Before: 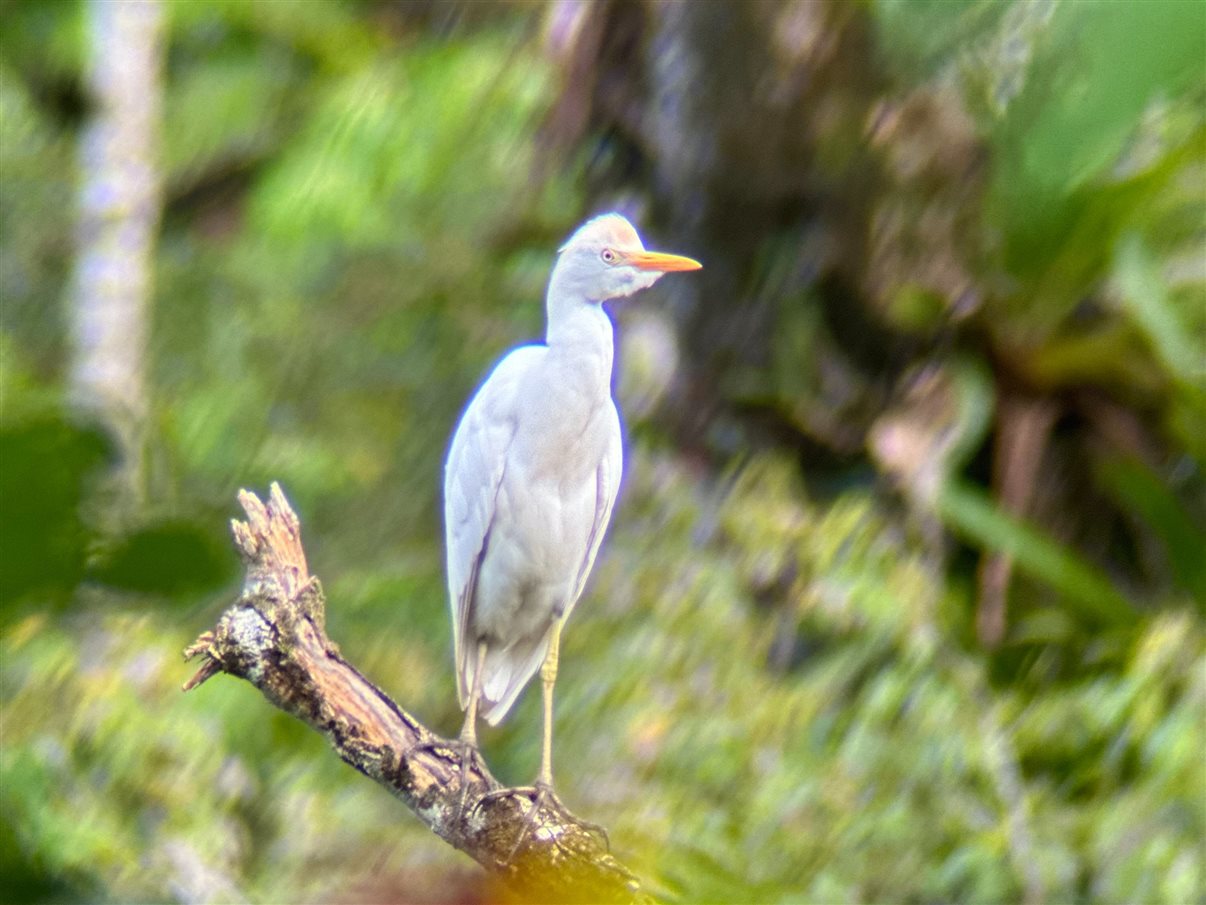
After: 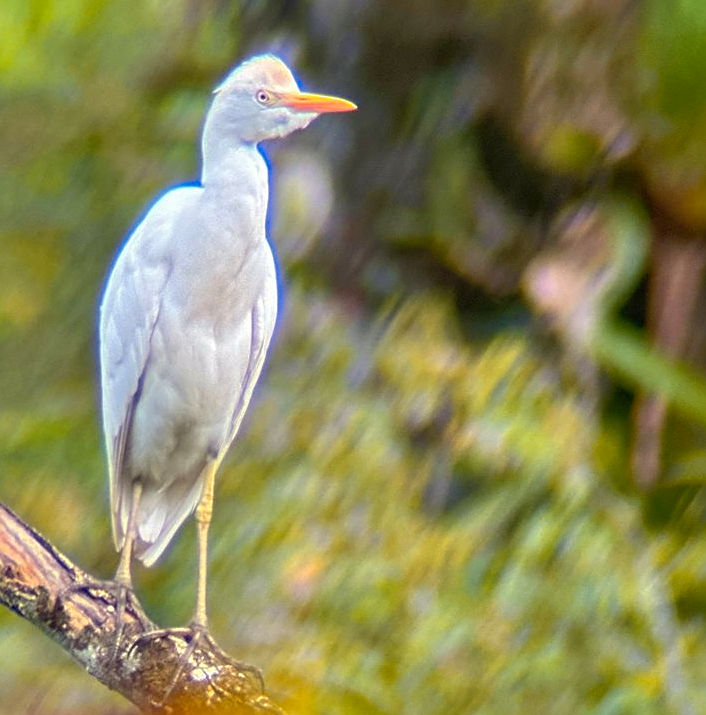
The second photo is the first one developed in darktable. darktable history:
shadows and highlights: on, module defaults
sharpen: on, module defaults
crop and rotate: left 28.682%, top 17.598%, right 12.776%, bottom 3.392%
color zones: curves: ch1 [(0.235, 0.558) (0.75, 0.5)]; ch2 [(0.25, 0.462) (0.749, 0.457)], mix 19.85%
